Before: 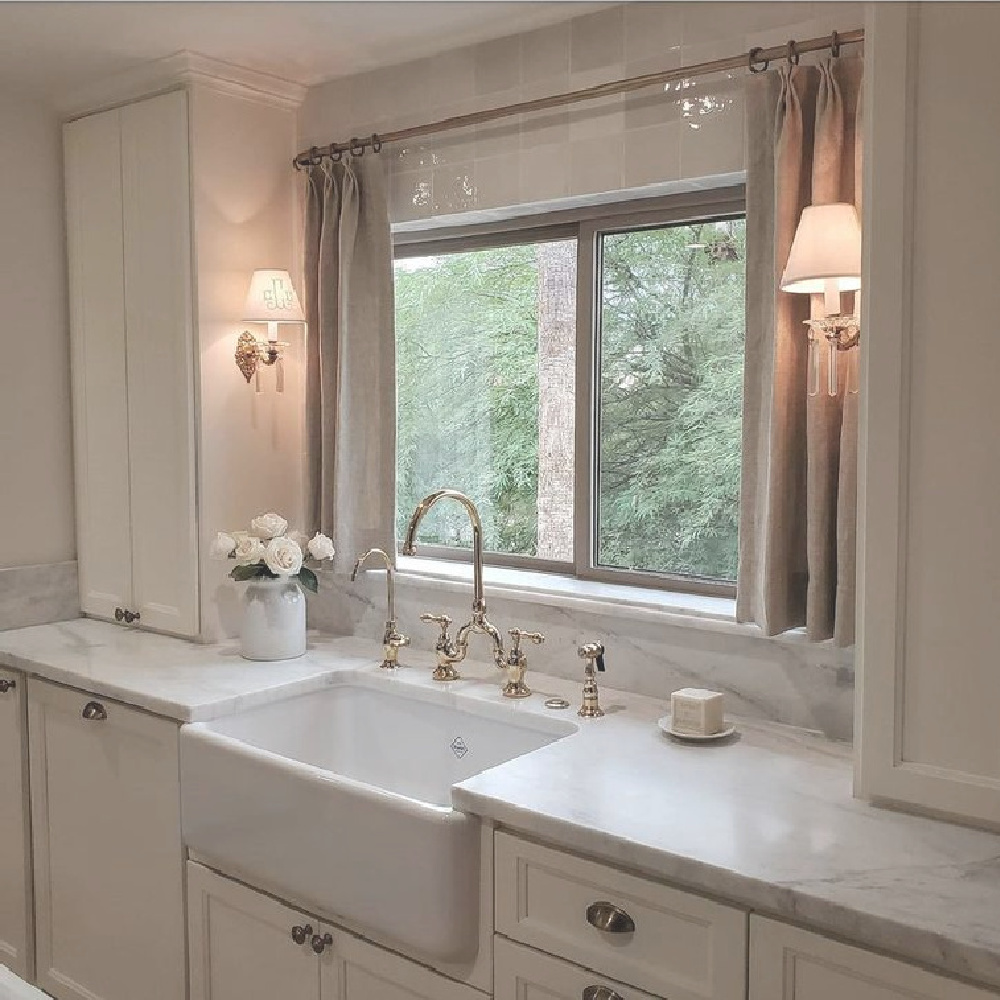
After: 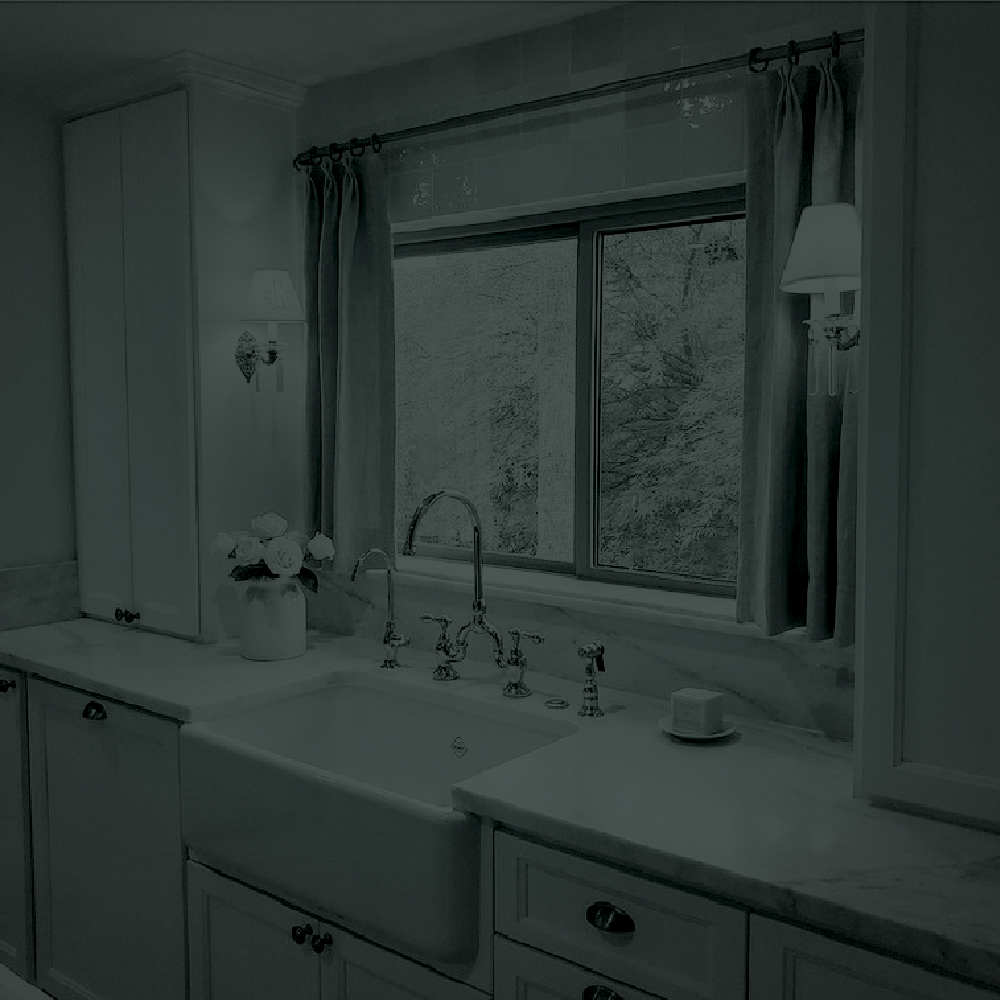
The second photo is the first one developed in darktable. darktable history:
contrast brightness saturation: contrast 0.28
exposure: compensate highlight preservation false
colorize: hue 90°, saturation 19%, lightness 1.59%, version 1
vignetting: fall-off start 85%, fall-off radius 80%, brightness -0.182, saturation -0.3, width/height ratio 1.219, dithering 8-bit output, unbound false
filmic rgb: black relative exposure -7.65 EV, white relative exposure 4.56 EV, hardness 3.61, contrast 1.05
color contrast: green-magenta contrast 0, blue-yellow contrast 0
white balance: red 1.188, blue 1.11
